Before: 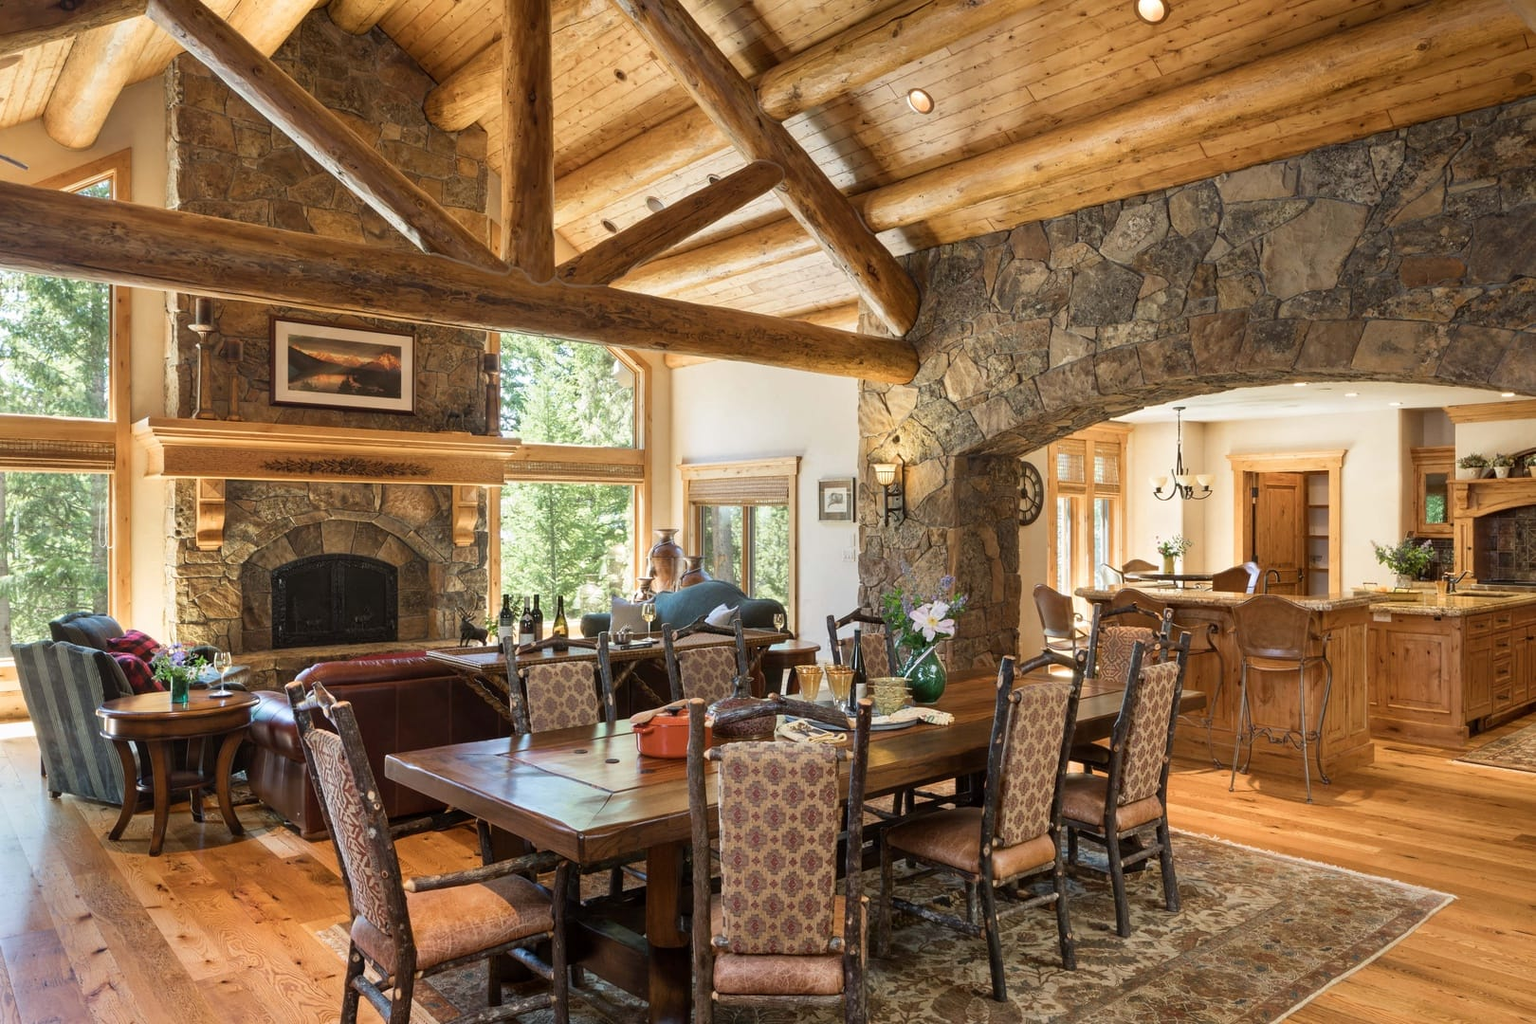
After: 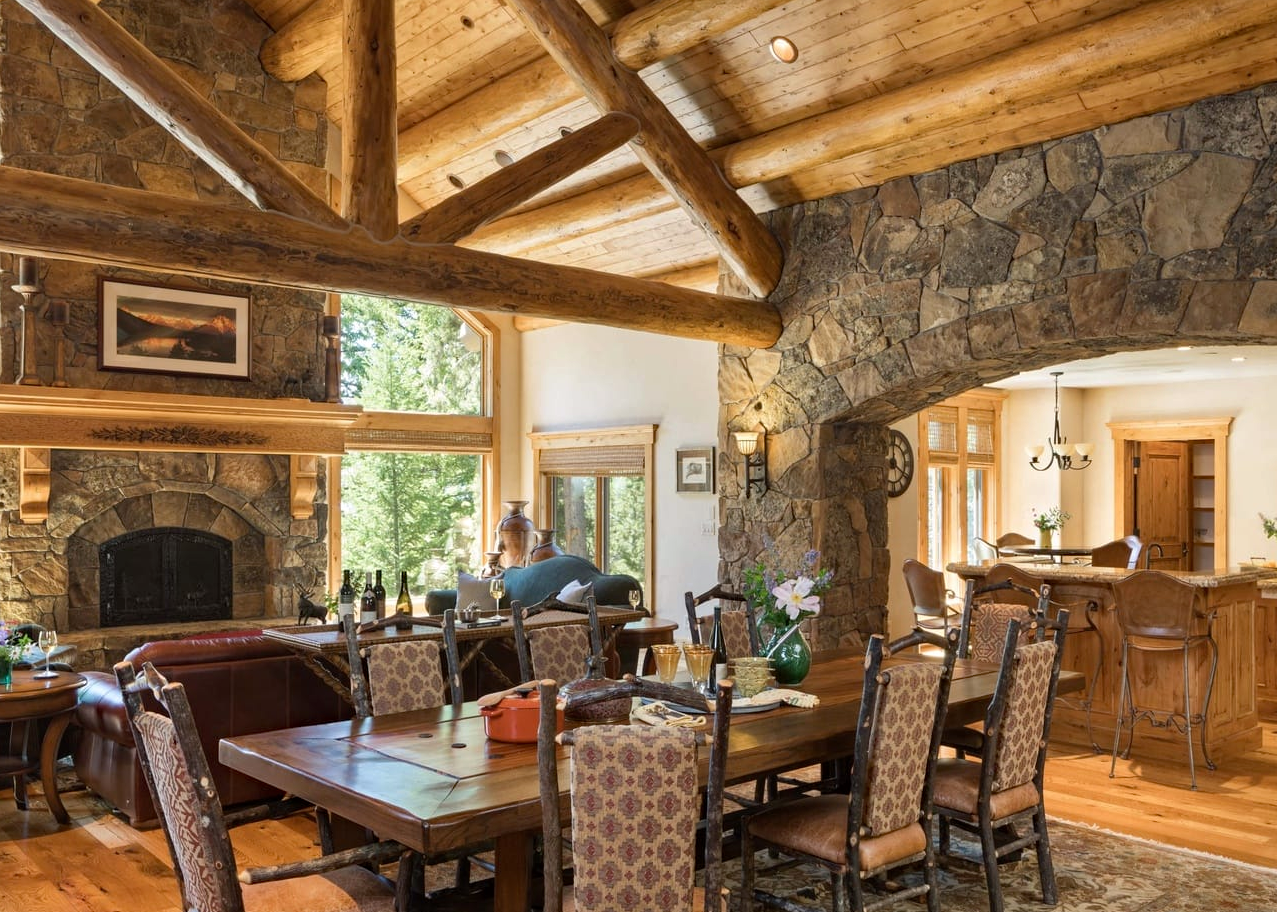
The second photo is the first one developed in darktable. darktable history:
crop: left 11.544%, top 5.364%, right 9.581%, bottom 10.171%
haze removal: adaptive false
tone equalizer: edges refinement/feathering 500, mask exposure compensation -1.57 EV, preserve details no
